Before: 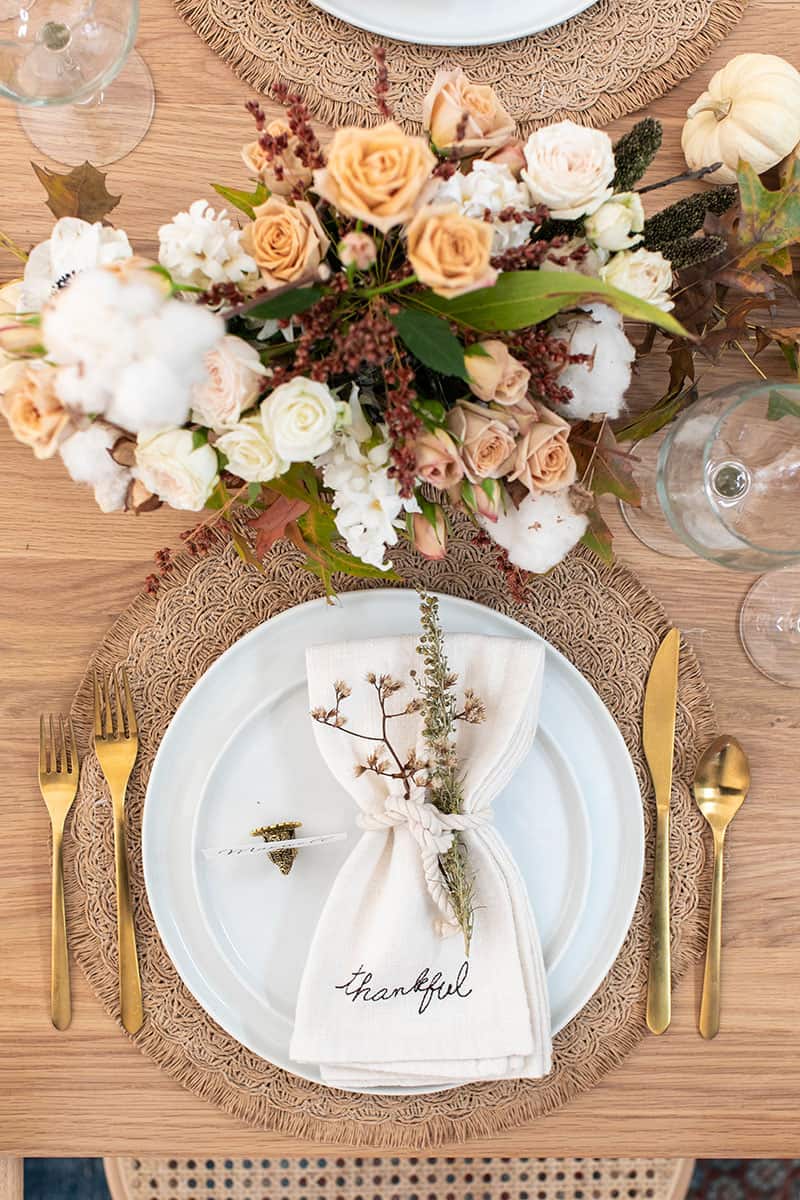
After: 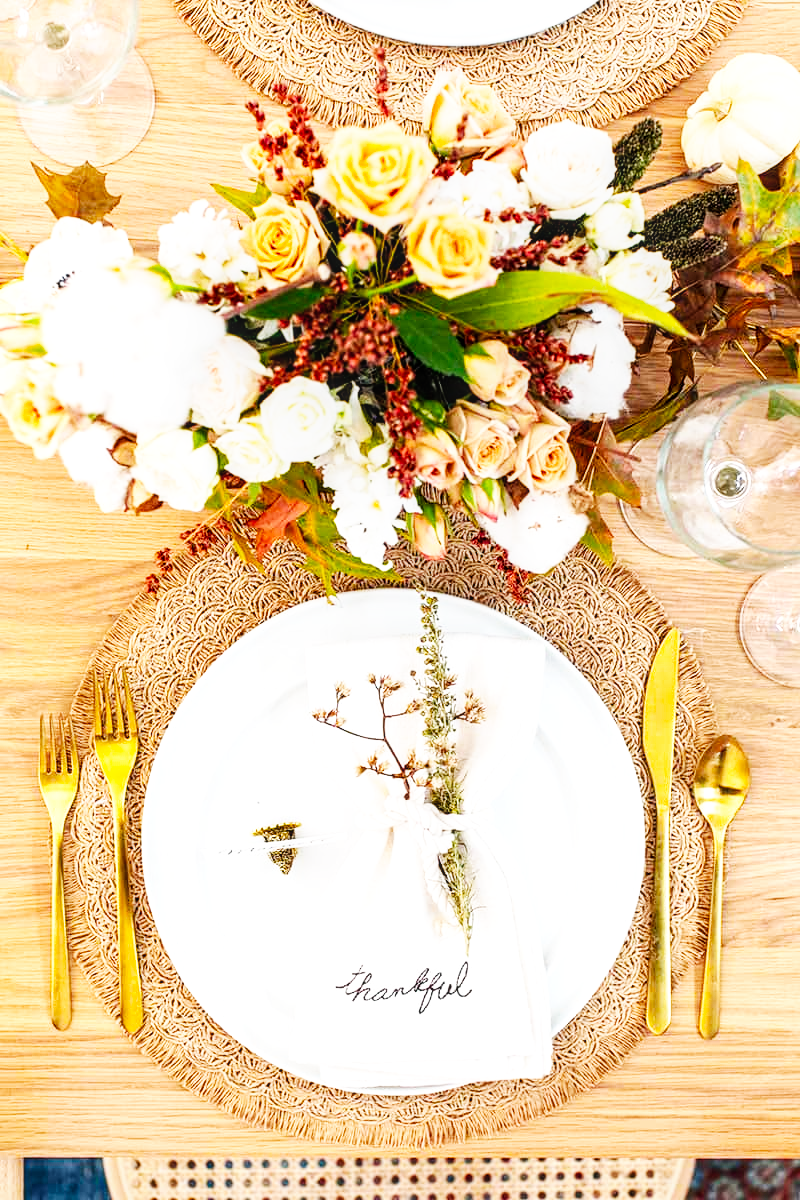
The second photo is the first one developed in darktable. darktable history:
base curve: curves: ch0 [(0, 0) (0.007, 0.004) (0.027, 0.03) (0.046, 0.07) (0.207, 0.54) (0.442, 0.872) (0.673, 0.972) (1, 1)], preserve colors none
color balance rgb: linear chroma grading › global chroma 0.743%, perceptual saturation grading › global saturation 30.984%
local contrast: on, module defaults
